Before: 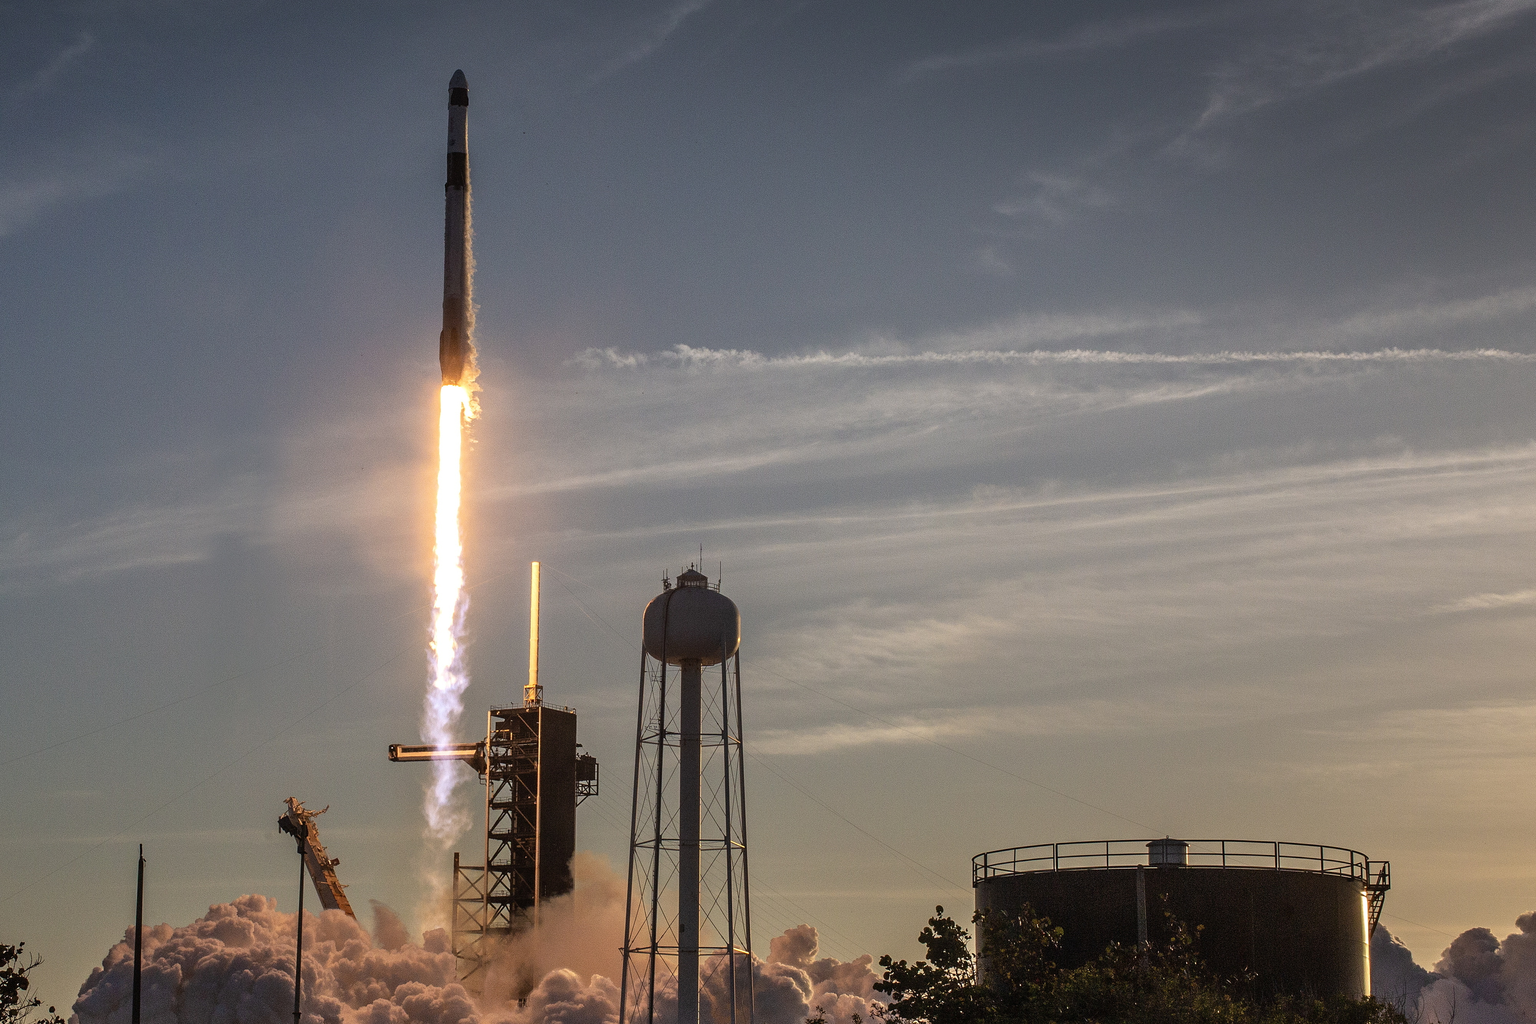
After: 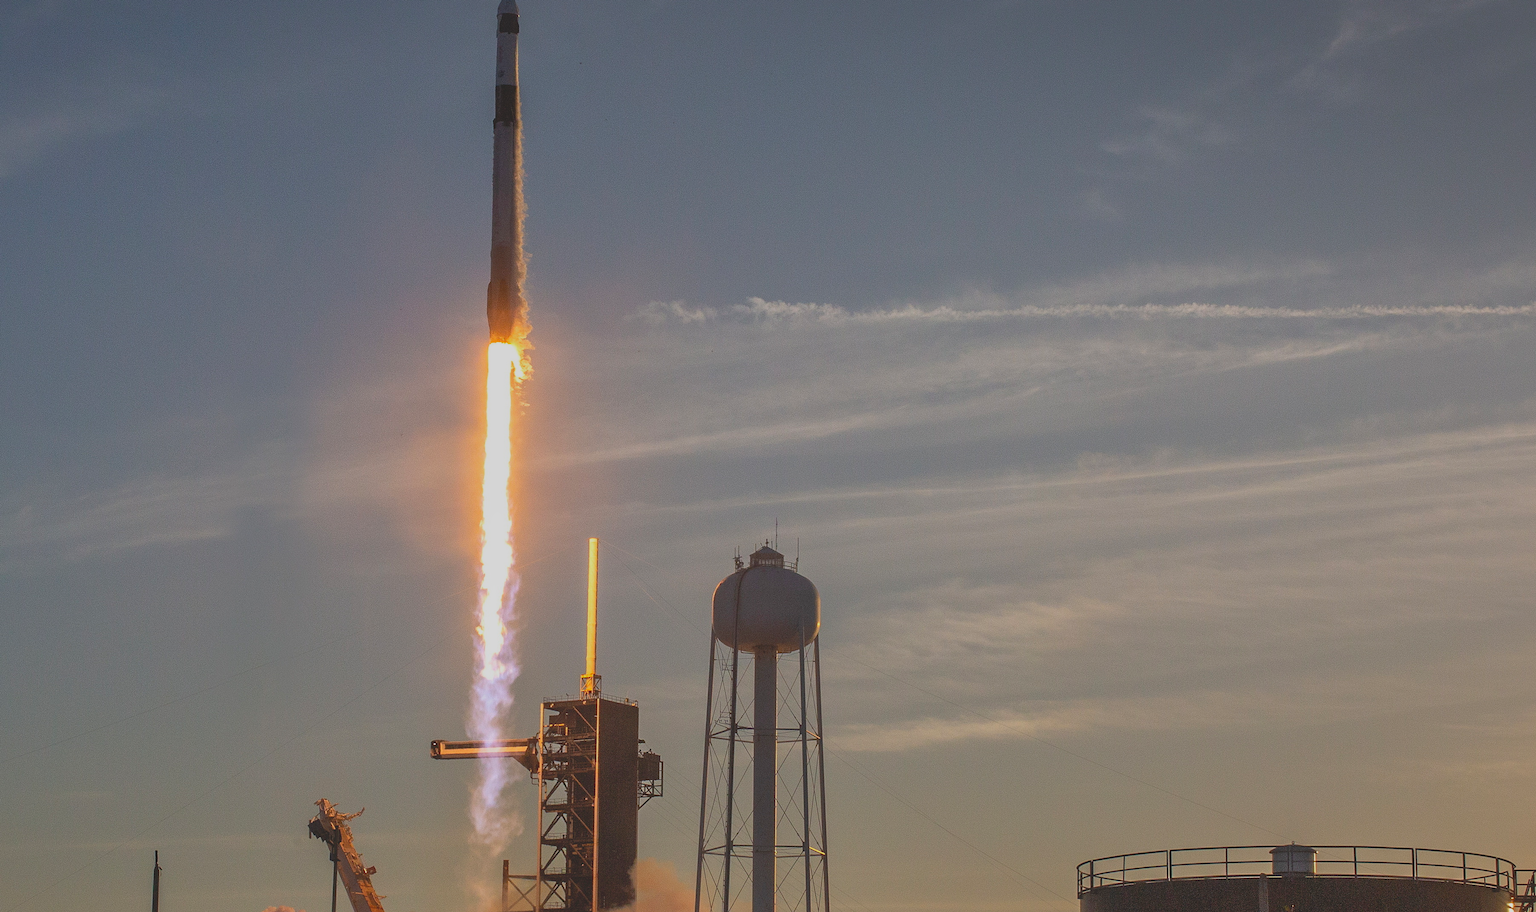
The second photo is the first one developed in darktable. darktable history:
shadows and highlights: on, module defaults
local contrast: detail 69%
crop: top 7.446%, right 9.694%, bottom 12.047%
